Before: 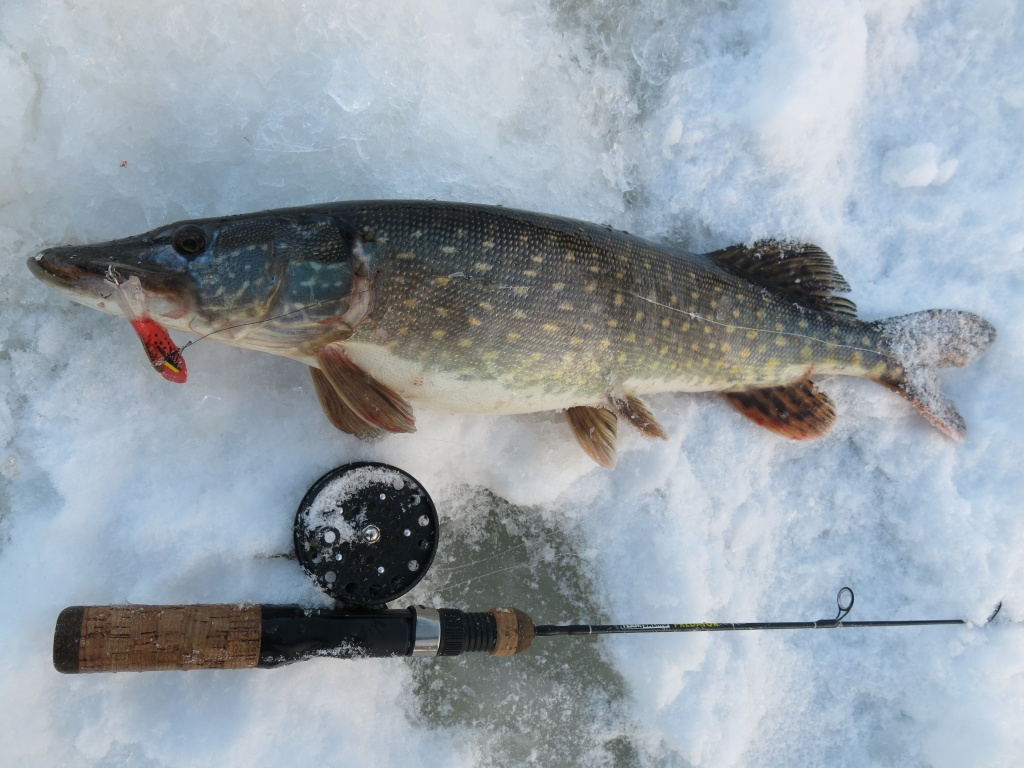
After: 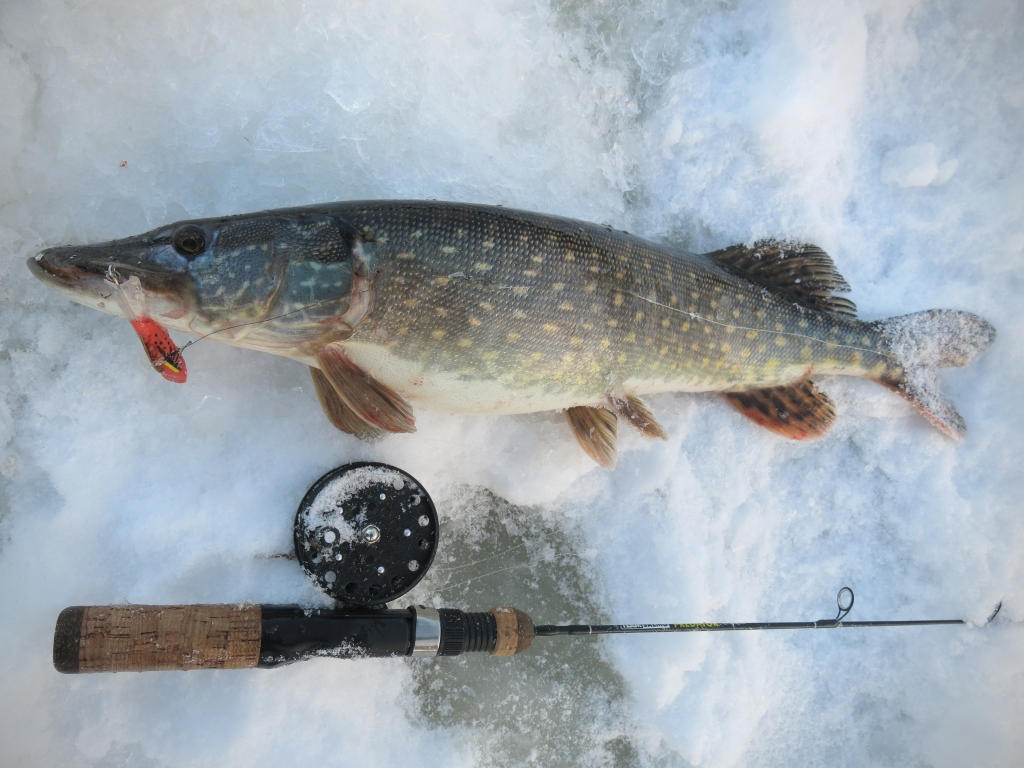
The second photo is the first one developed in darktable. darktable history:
vignetting: on, module defaults
contrast brightness saturation: brightness 0.125
